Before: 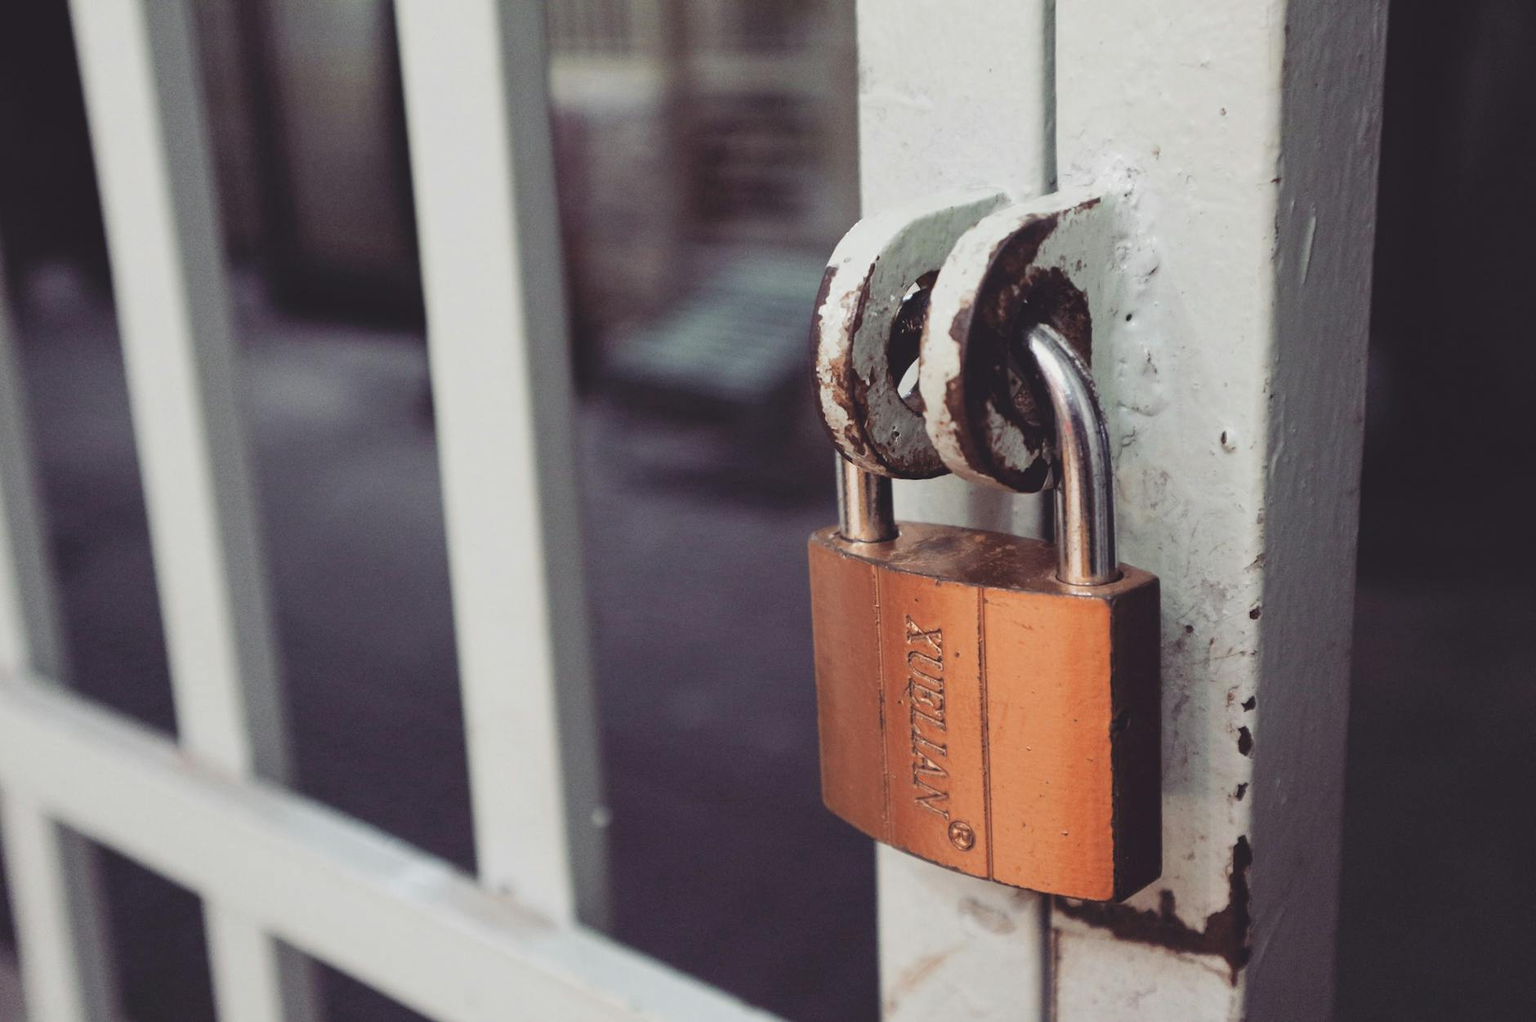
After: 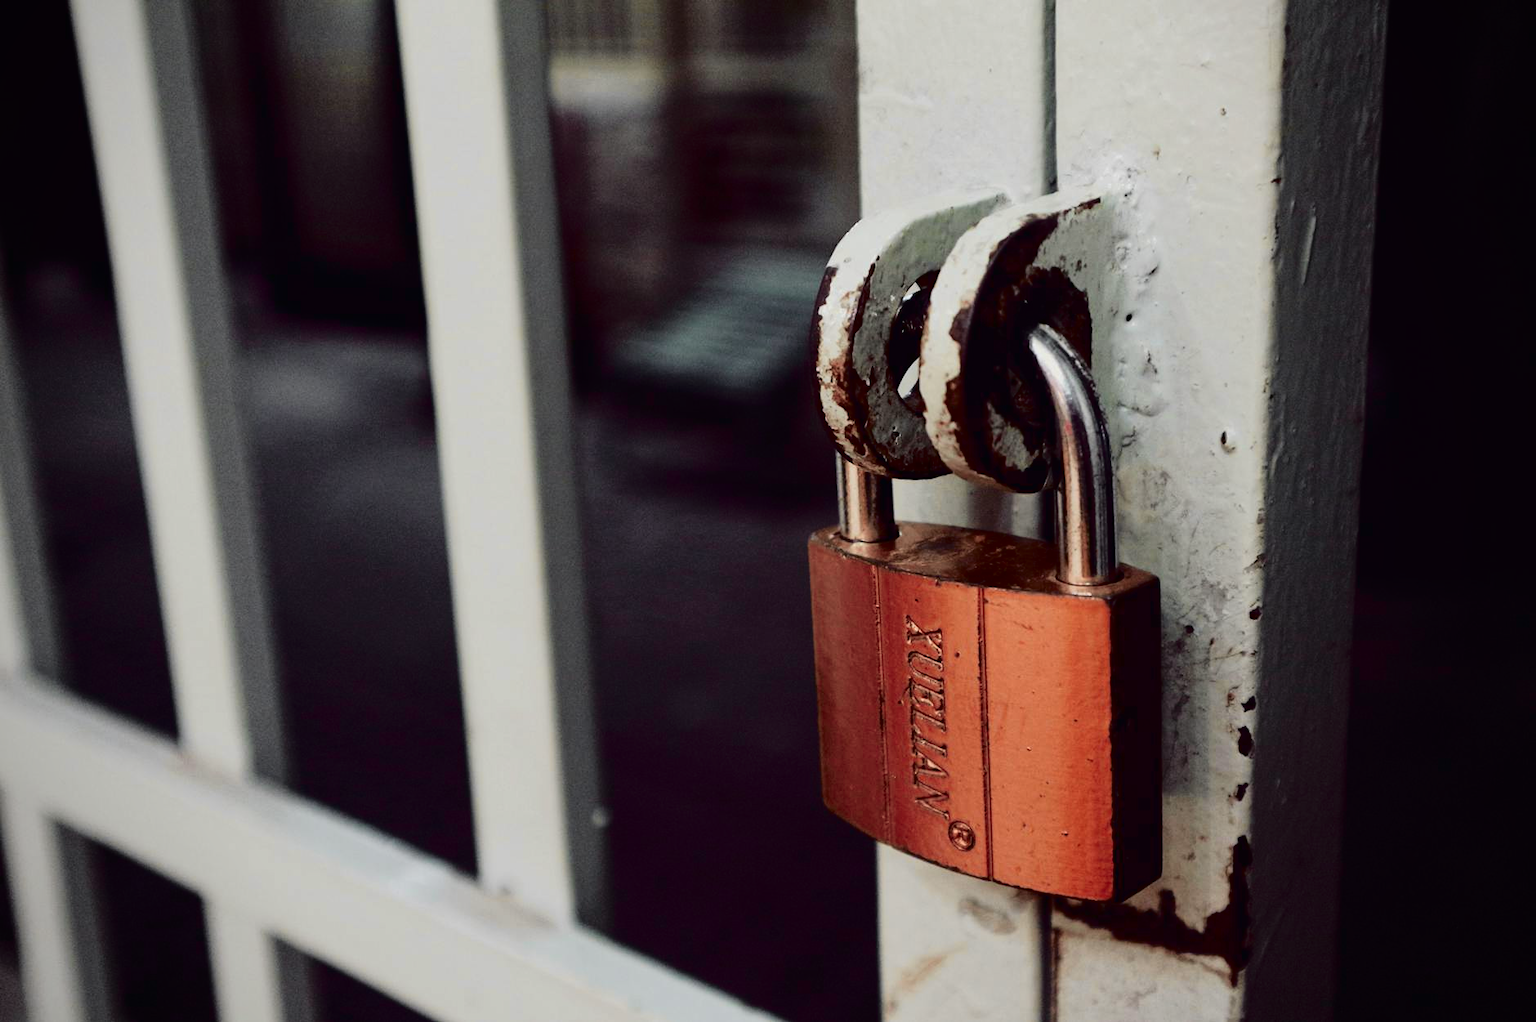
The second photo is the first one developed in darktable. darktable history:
contrast brightness saturation: contrast 0.1, brightness -0.26, saturation 0.14
tone curve: curves: ch0 [(0.003, 0) (0.066, 0.017) (0.163, 0.09) (0.264, 0.238) (0.395, 0.421) (0.517, 0.56) (0.688, 0.743) (0.791, 0.814) (1, 1)]; ch1 [(0, 0) (0.164, 0.115) (0.337, 0.332) (0.39, 0.398) (0.464, 0.461) (0.501, 0.5) (0.507, 0.503) (0.534, 0.537) (0.577, 0.59) (0.652, 0.681) (0.733, 0.749) (0.811, 0.796) (1, 1)]; ch2 [(0, 0) (0.337, 0.382) (0.464, 0.476) (0.501, 0.502) (0.527, 0.54) (0.551, 0.565) (0.6, 0.59) (0.687, 0.675) (1, 1)], color space Lab, independent channels, preserve colors none
vignetting: fall-off radius 60.92%
